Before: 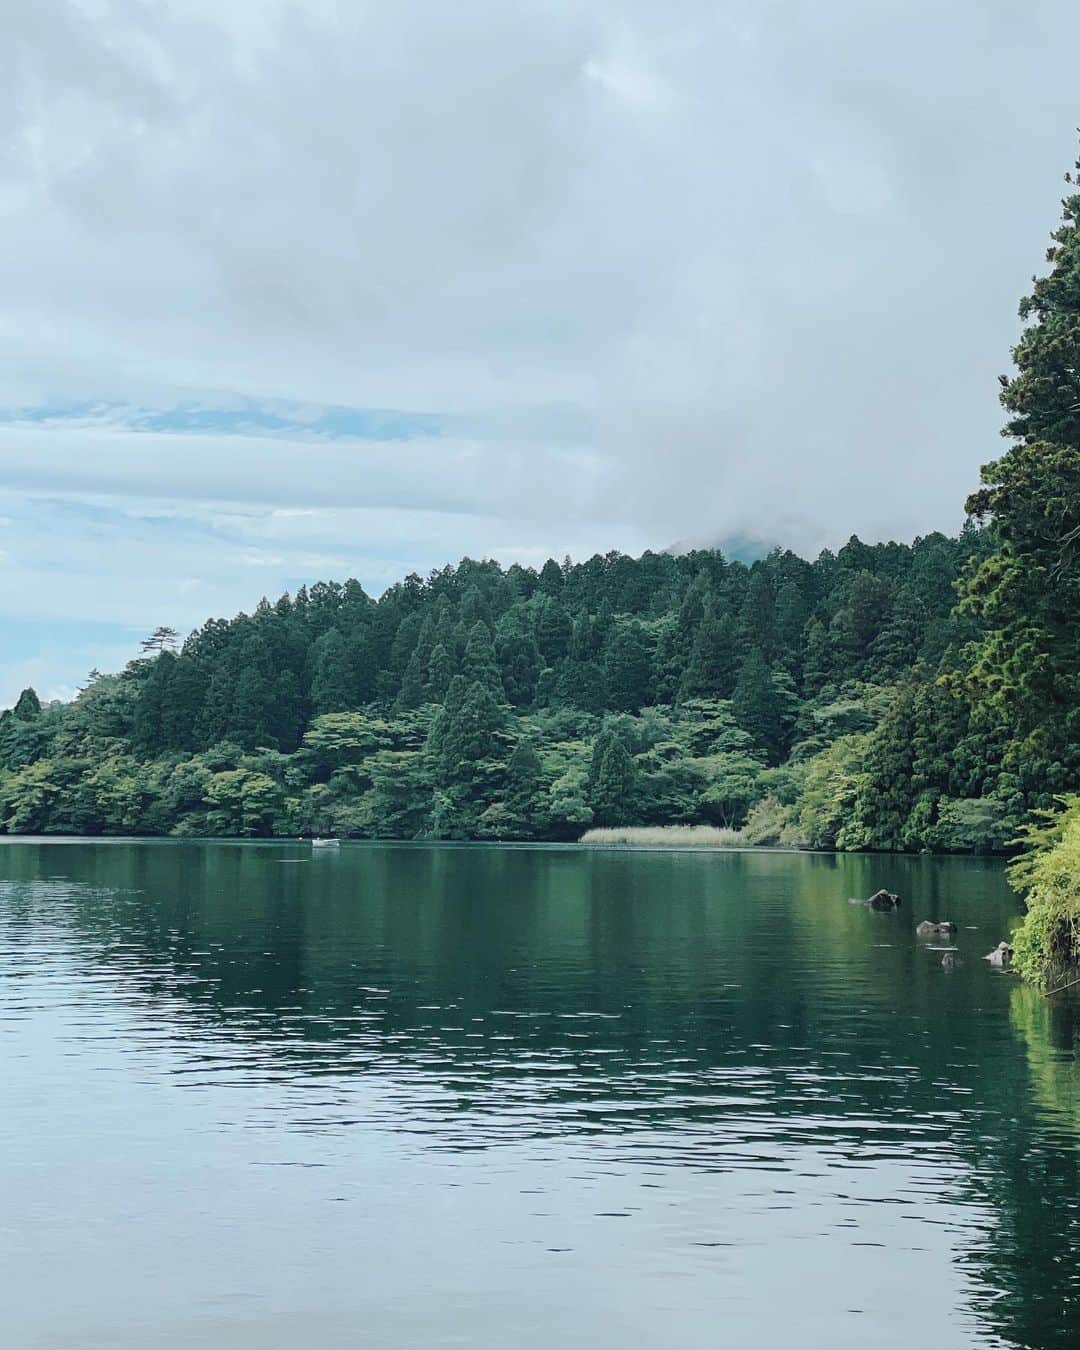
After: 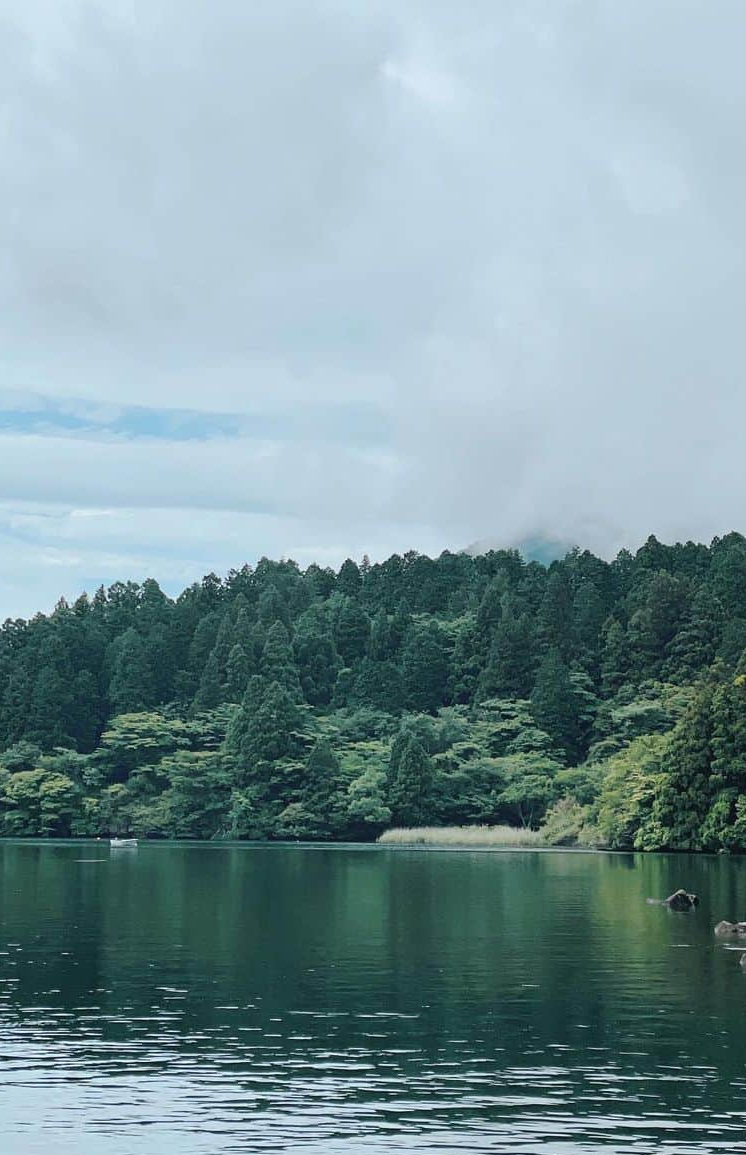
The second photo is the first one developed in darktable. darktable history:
crop: left 18.745%, right 12.146%, bottom 14.424%
